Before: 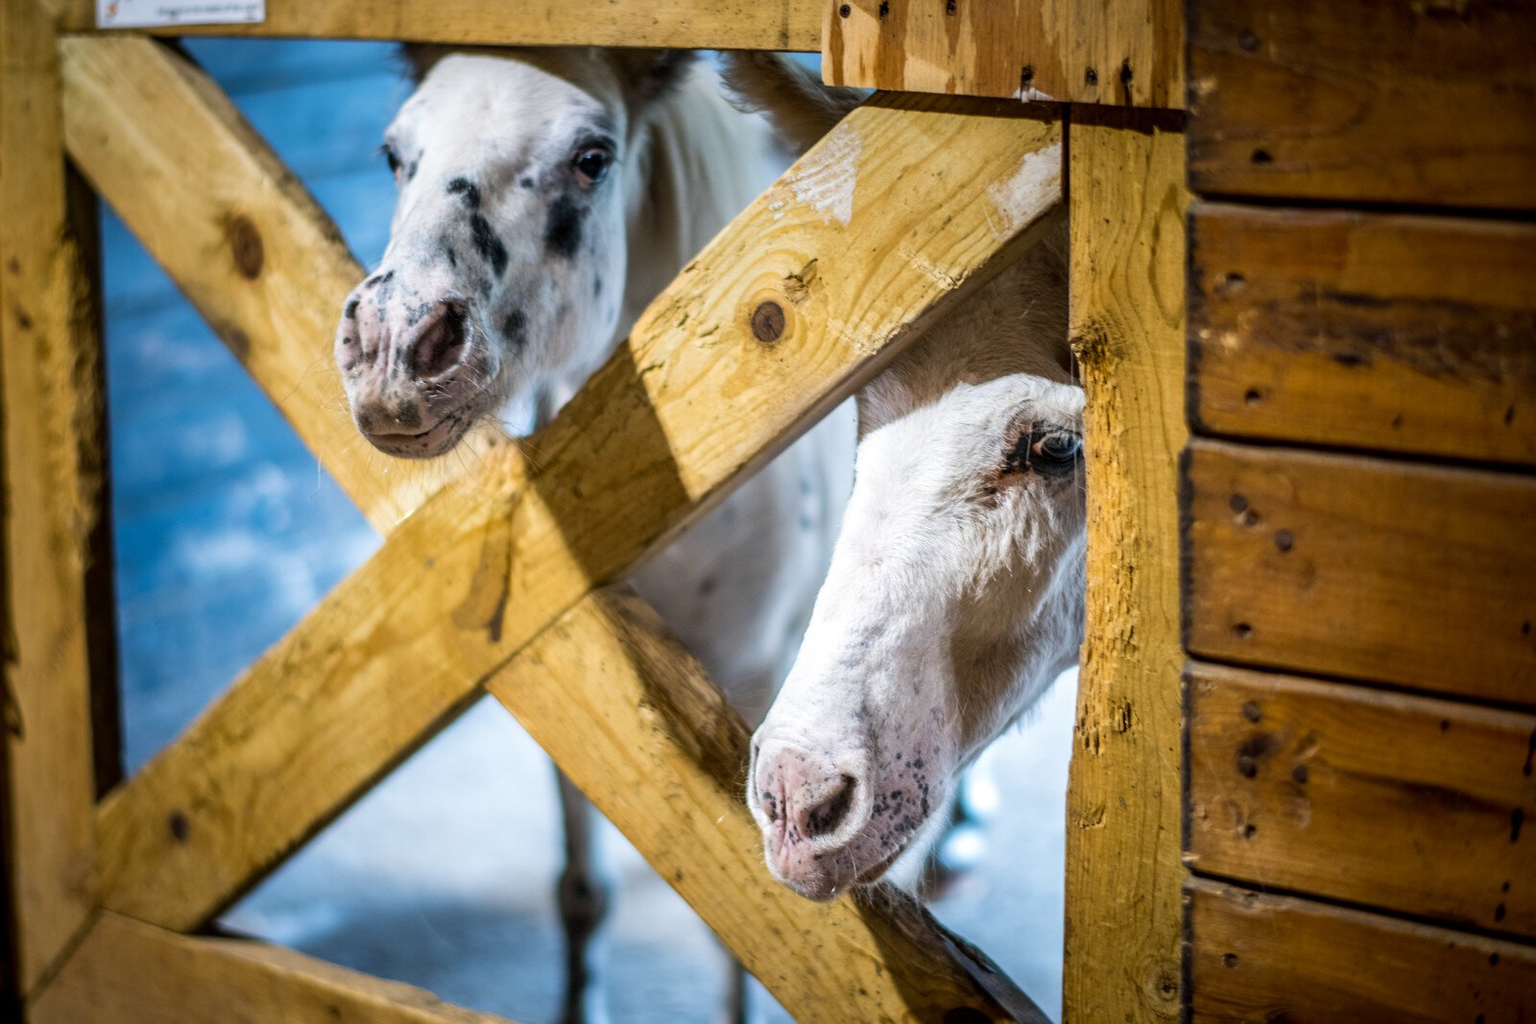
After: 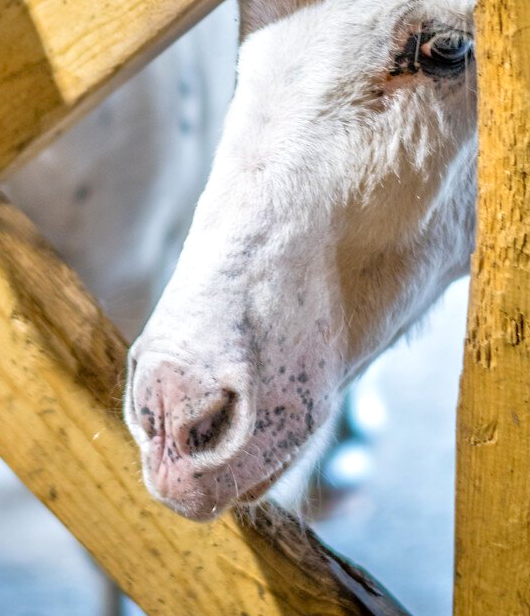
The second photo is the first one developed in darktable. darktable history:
crop: left 40.878%, top 39.176%, right 25.993%, bottom 3.081%
tone equalizer: -7 EV 0.15 EV, -6 EV 0.6 EV, -5 EV 1.15 EV, -4 EV 1.33 EV, -3 EV 1.15 EV, -2 EV 0.6 EV, -1 EV 0.15 EV, mask exposure compensation -0.5 EV
